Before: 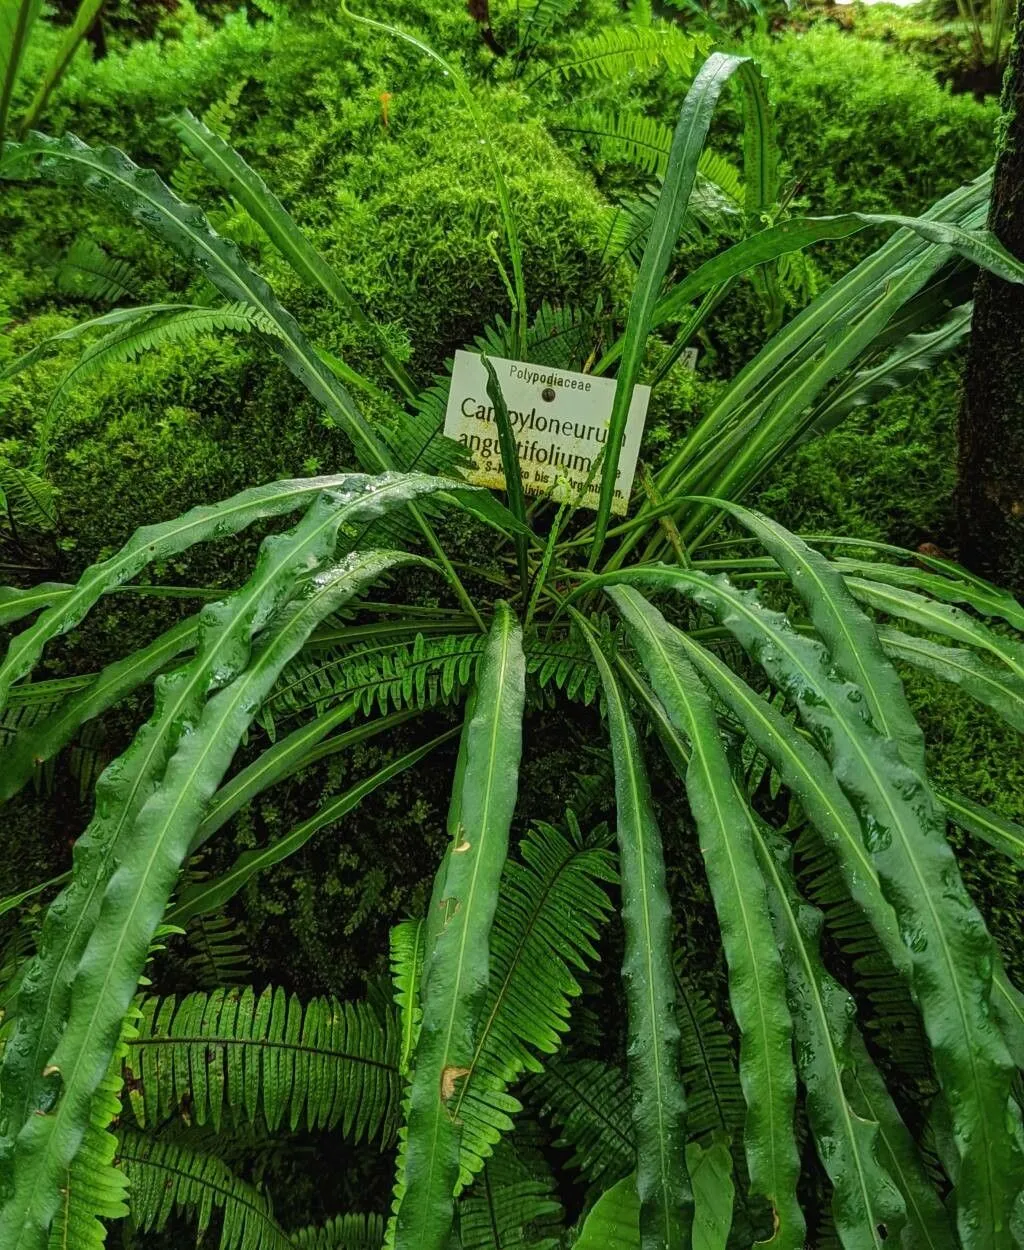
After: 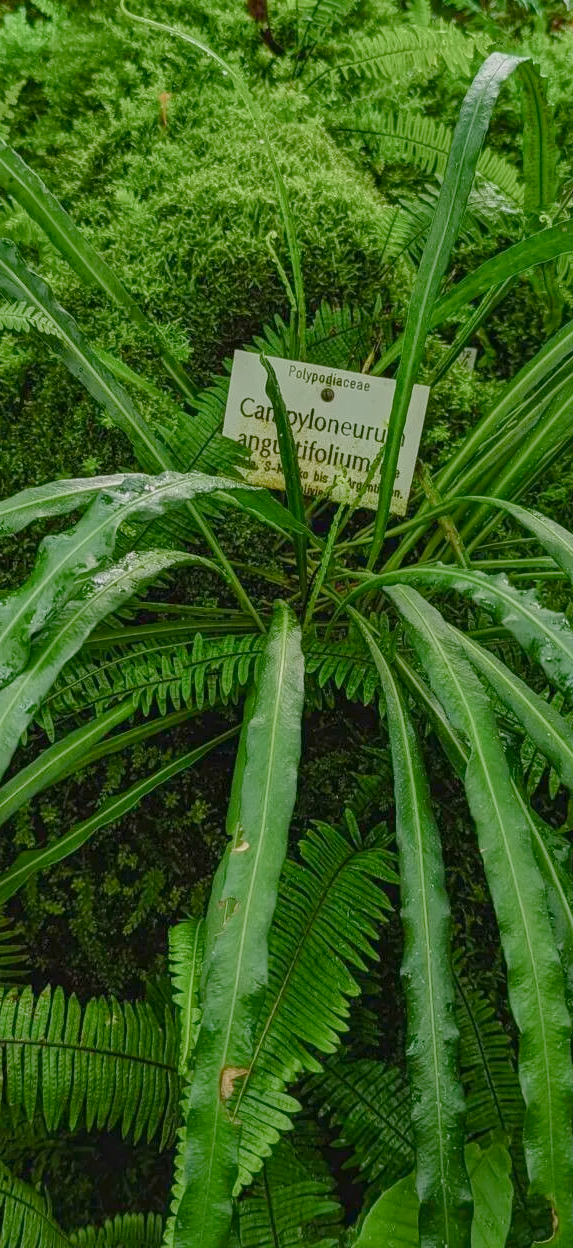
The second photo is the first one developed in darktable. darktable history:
color balance rgb: shadows lift › chroma 1%, shadows lift › hue 113°, highlights gain › chroma 0.2%, highlights gain › hue 333°, perceptual saturation grading › global saturation 20%, perceptual saturation grading › highlights -50%, perceptual saturation grading › shadows 25%, contrast -20%
tone equalizer: on, module defaults
crop: left 21.674%, right 22.086%
contrast brightness saturation: saturation -0.05
color correction: highlights a* 0.003, highlights b* -0.283
